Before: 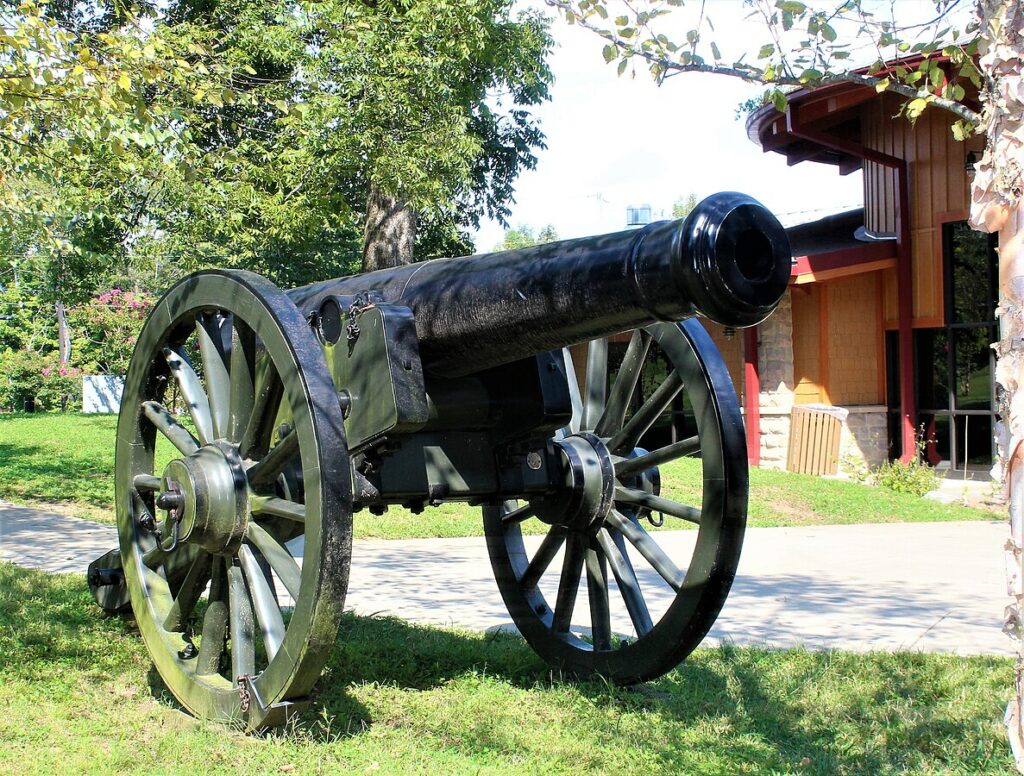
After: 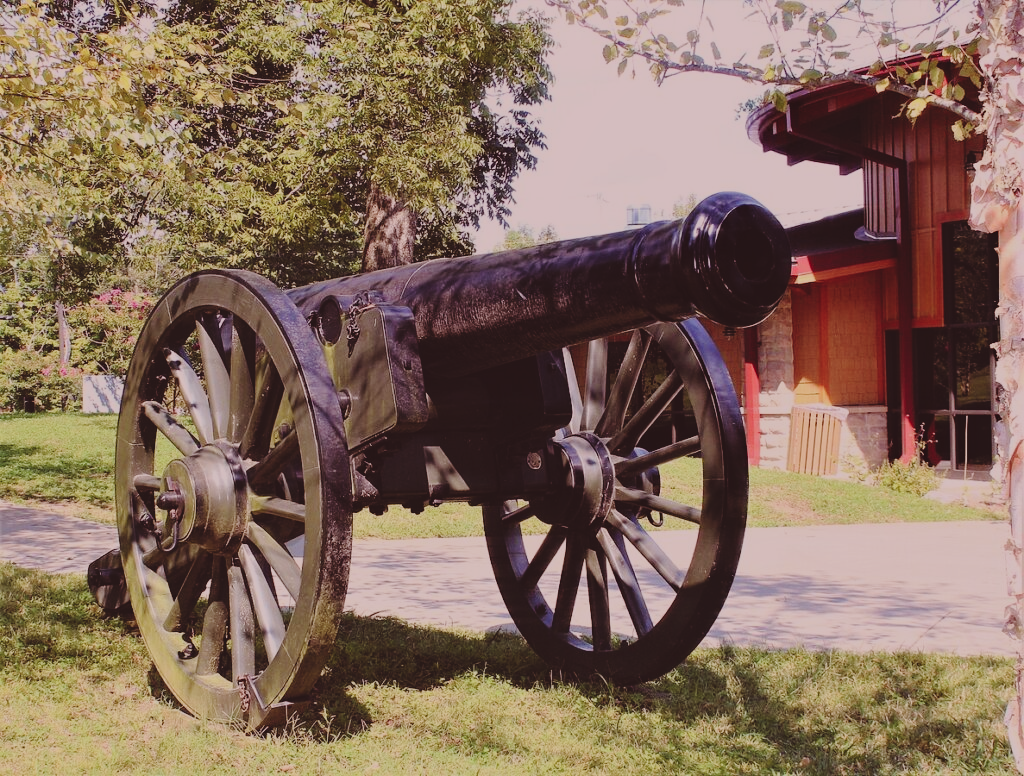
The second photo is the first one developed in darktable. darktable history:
exposure: black level correction -0.023, exposure -0.039 EV, compensate highlight preservation false
base curve: curves: ch0 [(0, 0) (0.028, 0.03) (0.105, 0.232) (0.387, 0.748) (0.754, 0.968) (1, 1)], fusion 1, exposure shift 0.576, preserve colors none
color balance rgb: perceptual brilliance grading › global brilliance -48.39%
rgb levels: mode RGB, independent channels, levels [[0, 0.474, 1], [0, 0.5, 1], [0, 0.5, 1]]
